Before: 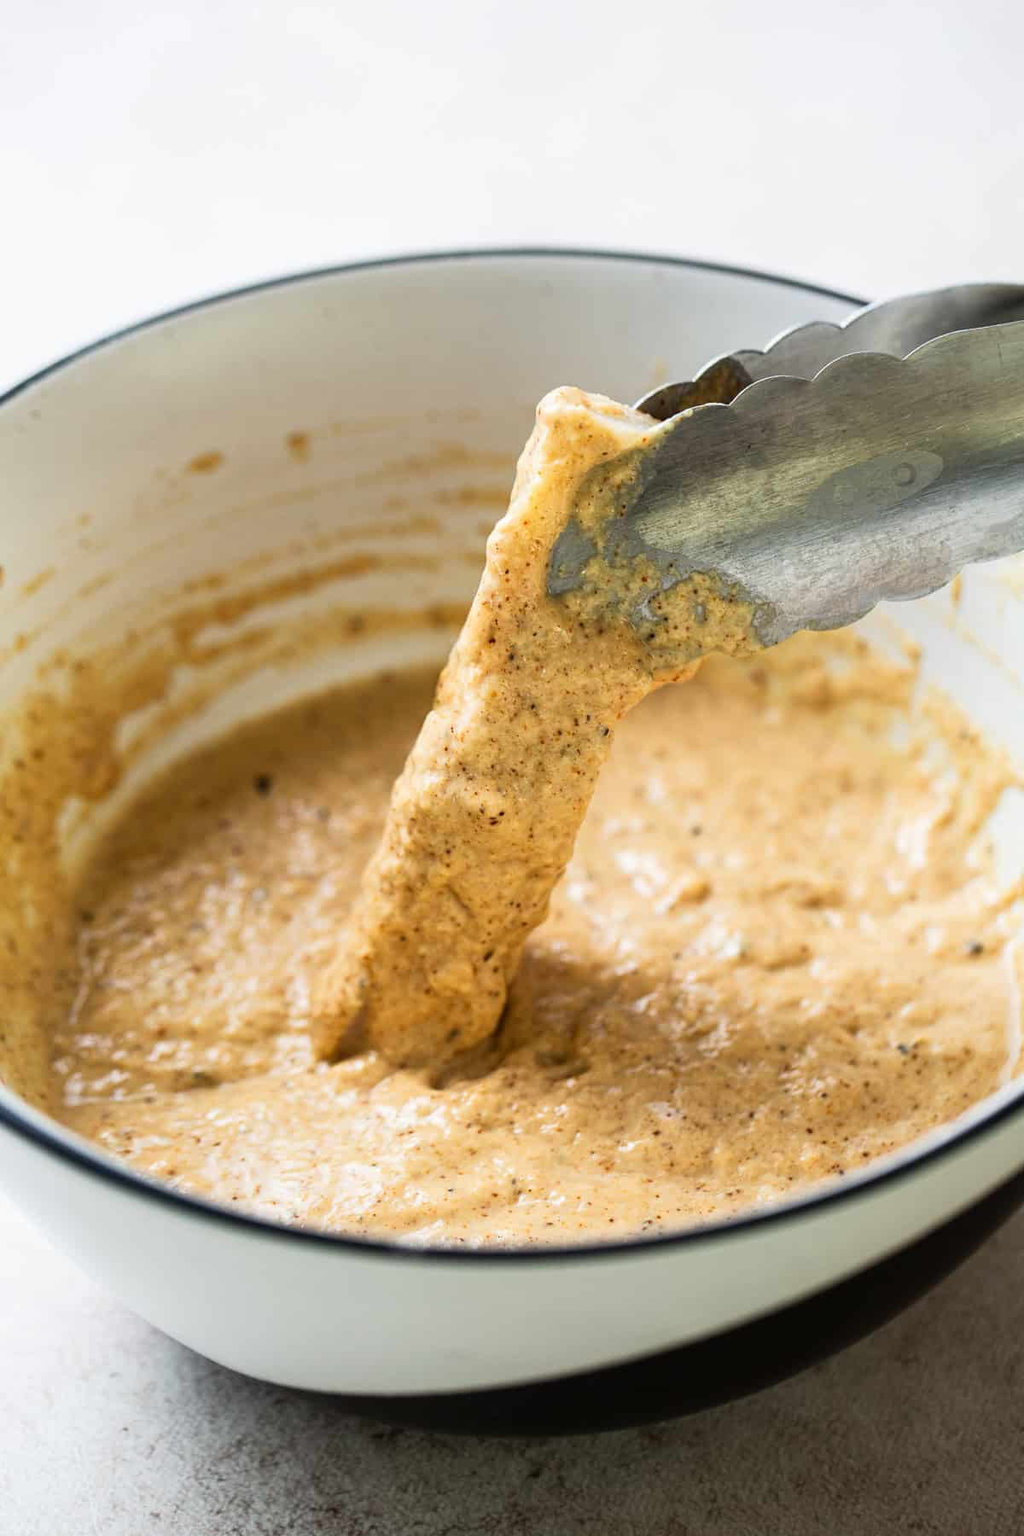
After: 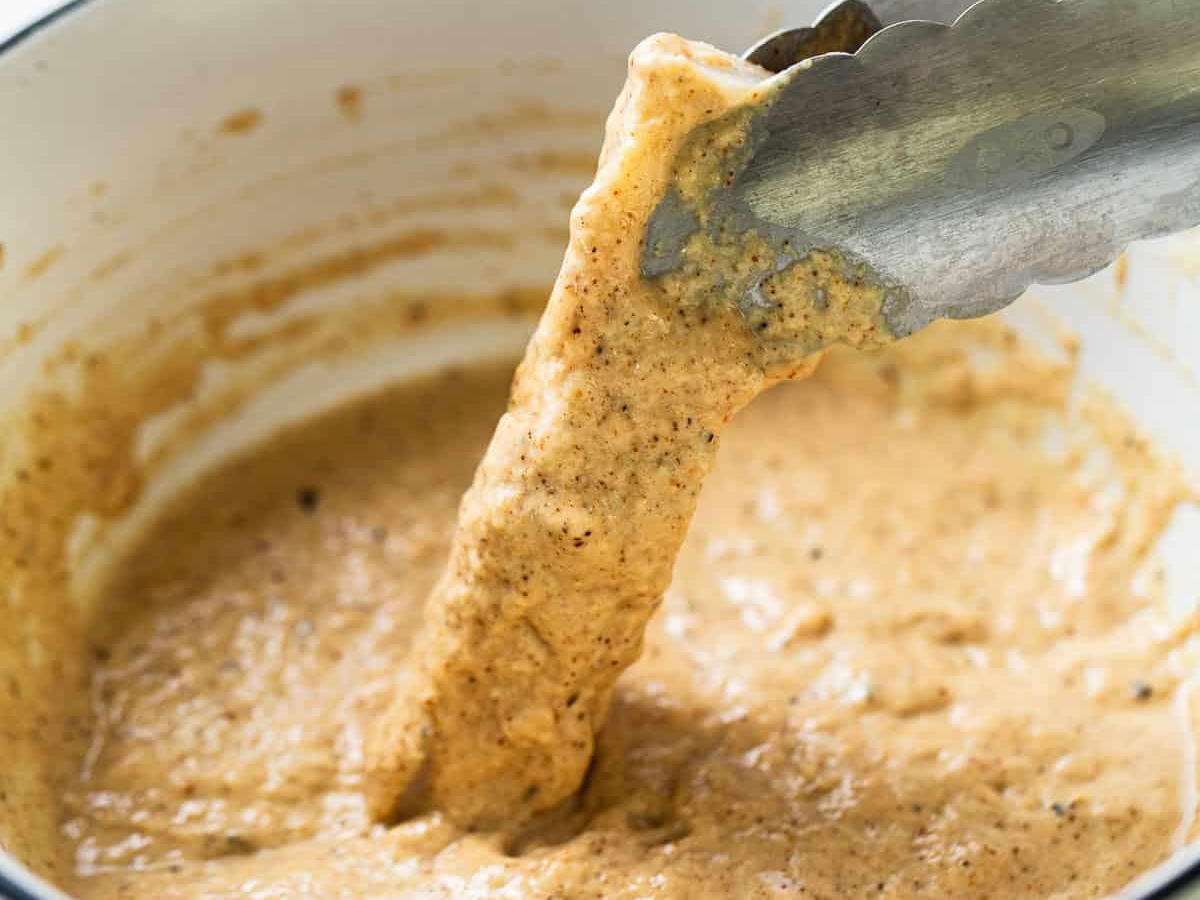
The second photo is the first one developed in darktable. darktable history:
crop: top 23.352%, bottom 26.648%
